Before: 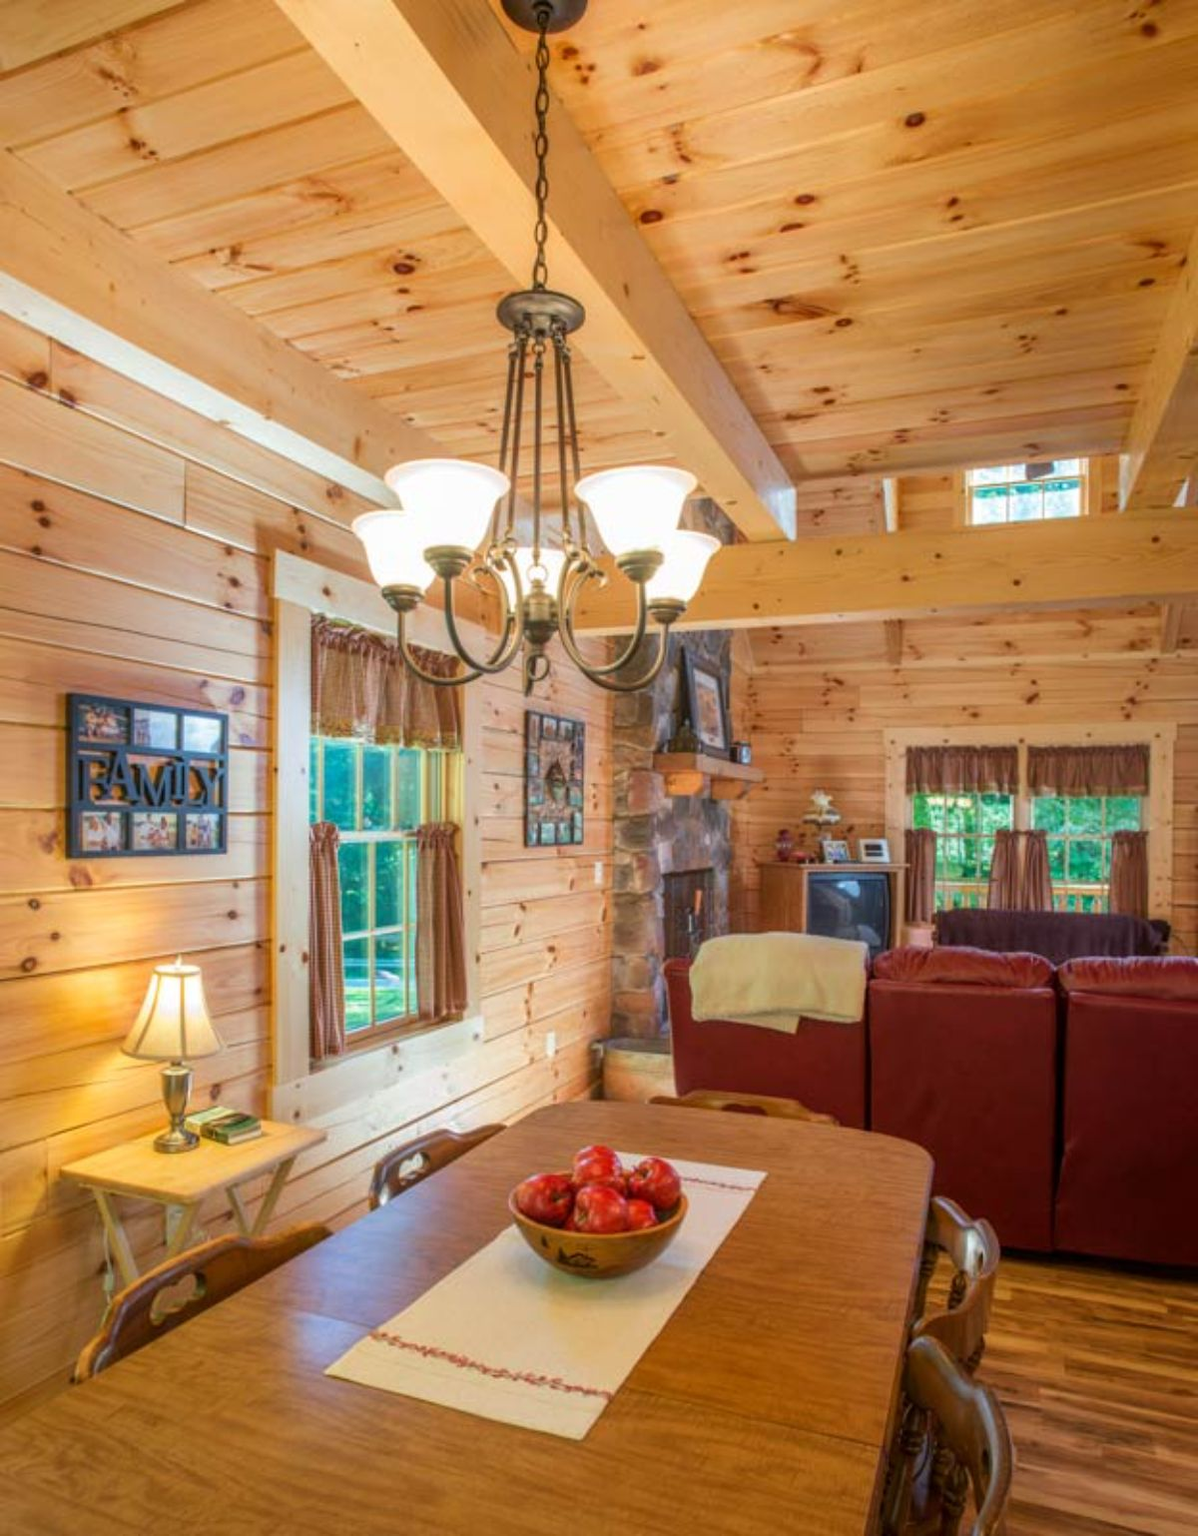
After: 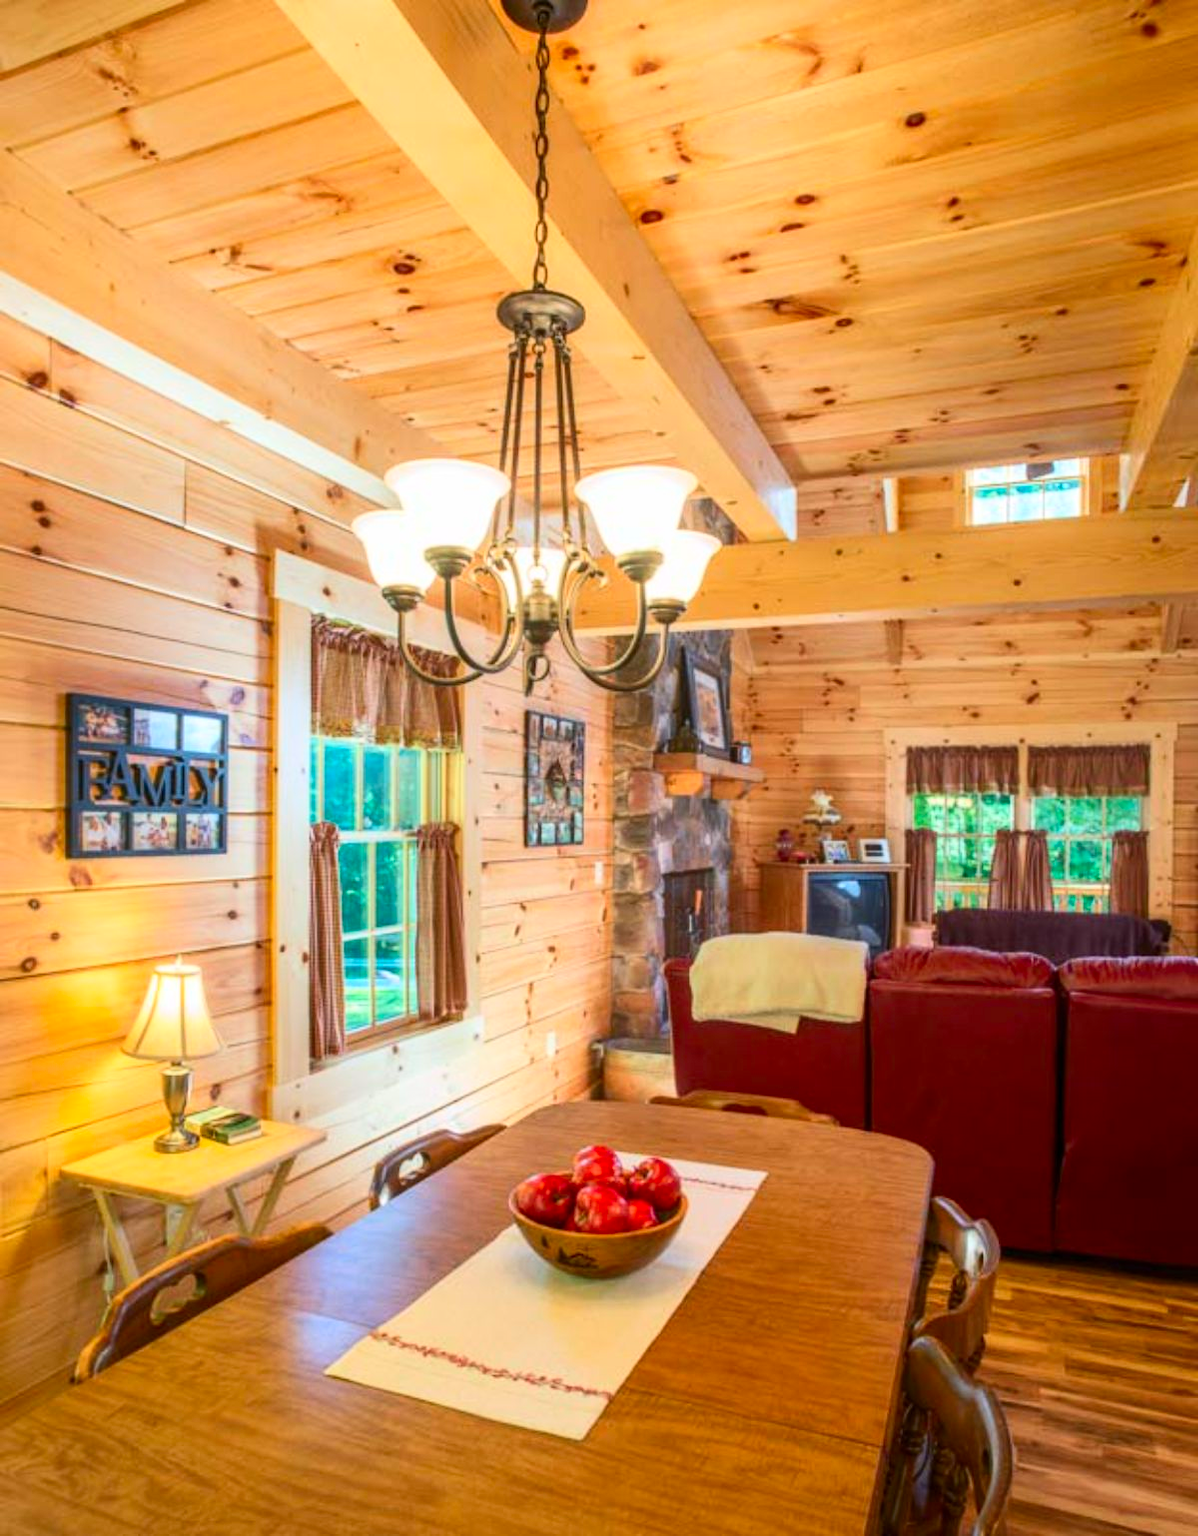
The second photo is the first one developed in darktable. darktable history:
contrast brightness saturation: contrast 0.227, brightness 0.111, saturation 0.287
